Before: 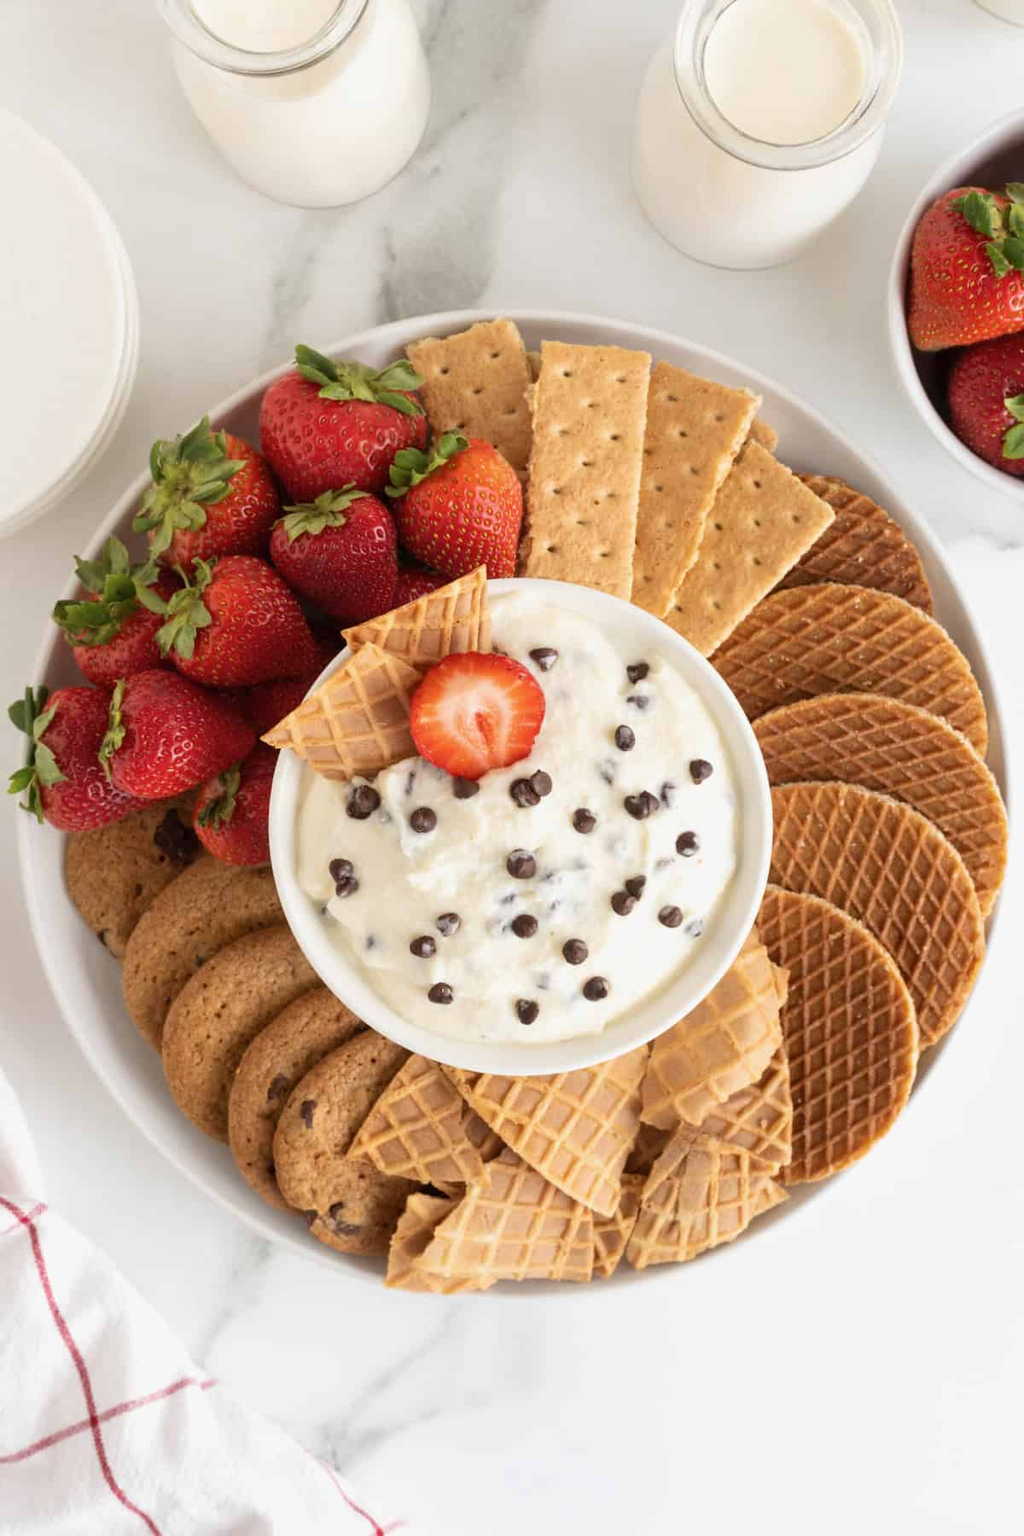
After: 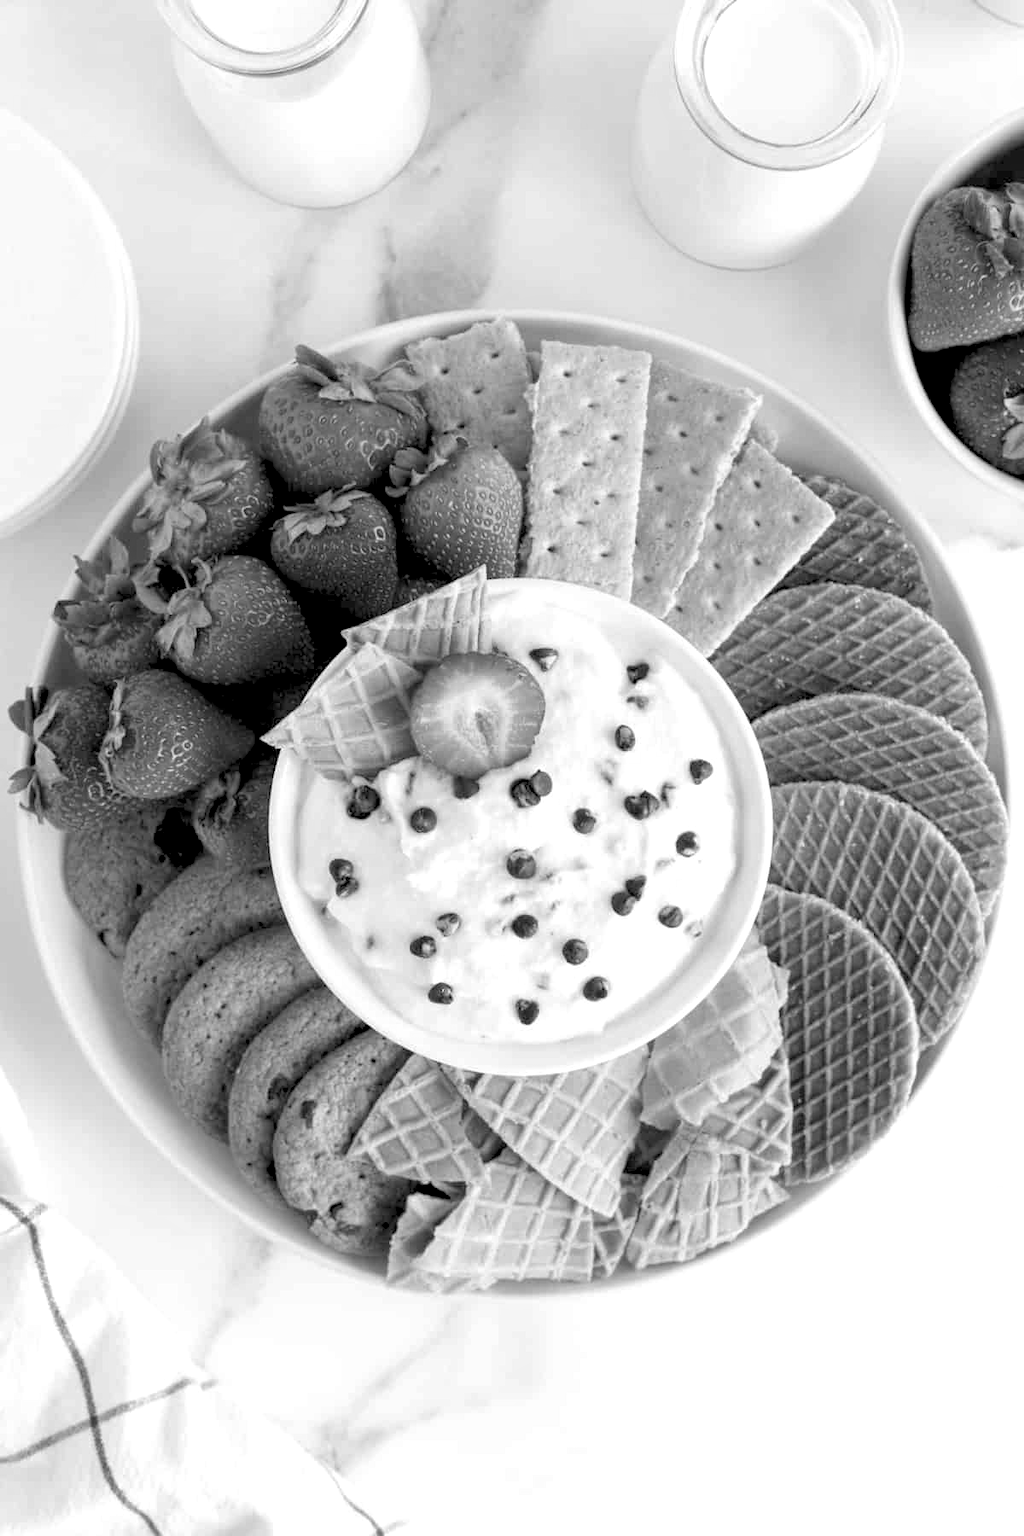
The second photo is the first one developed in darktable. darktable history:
rgb levels: levels [[0.013, 0.434, 0.89], [0, 0.5, 1], [0, 0.5, 1]]
local contrast: highlights 100%, shadows 100%, detail 120%, midtone range 0.2
monochrome: a 1.94, b -0.638
